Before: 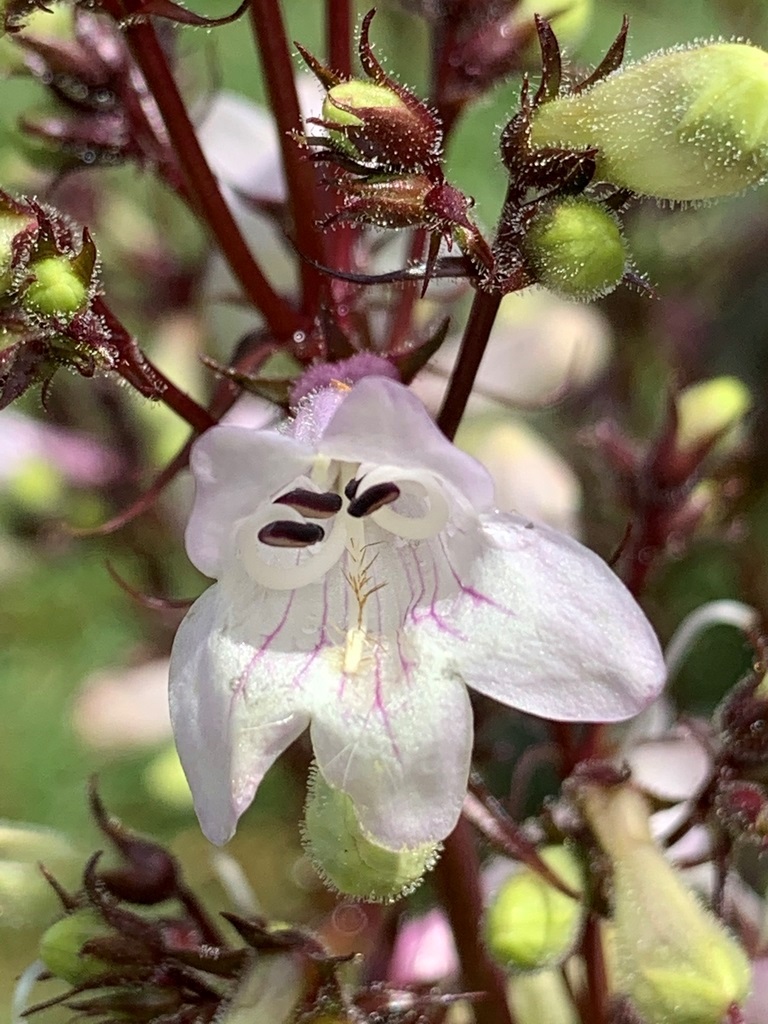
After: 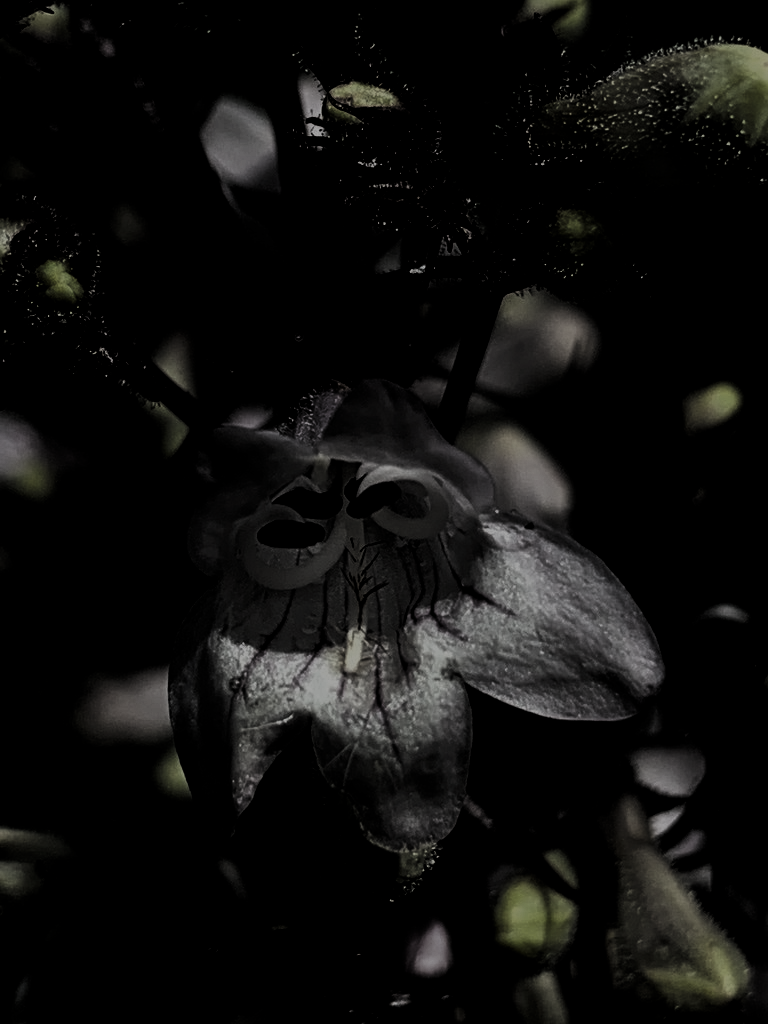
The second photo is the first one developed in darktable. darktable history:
exposure: black level correction 0, exposure 0.7 EV, compensate exposure bias true, compensate highlight preservation false
levels: levels [0.721, 0.937, 0.997]
filmic rgb: black relative exposure -5 EV, hardness 2.88, contrast 1.3, highlights saturation mix -30%
